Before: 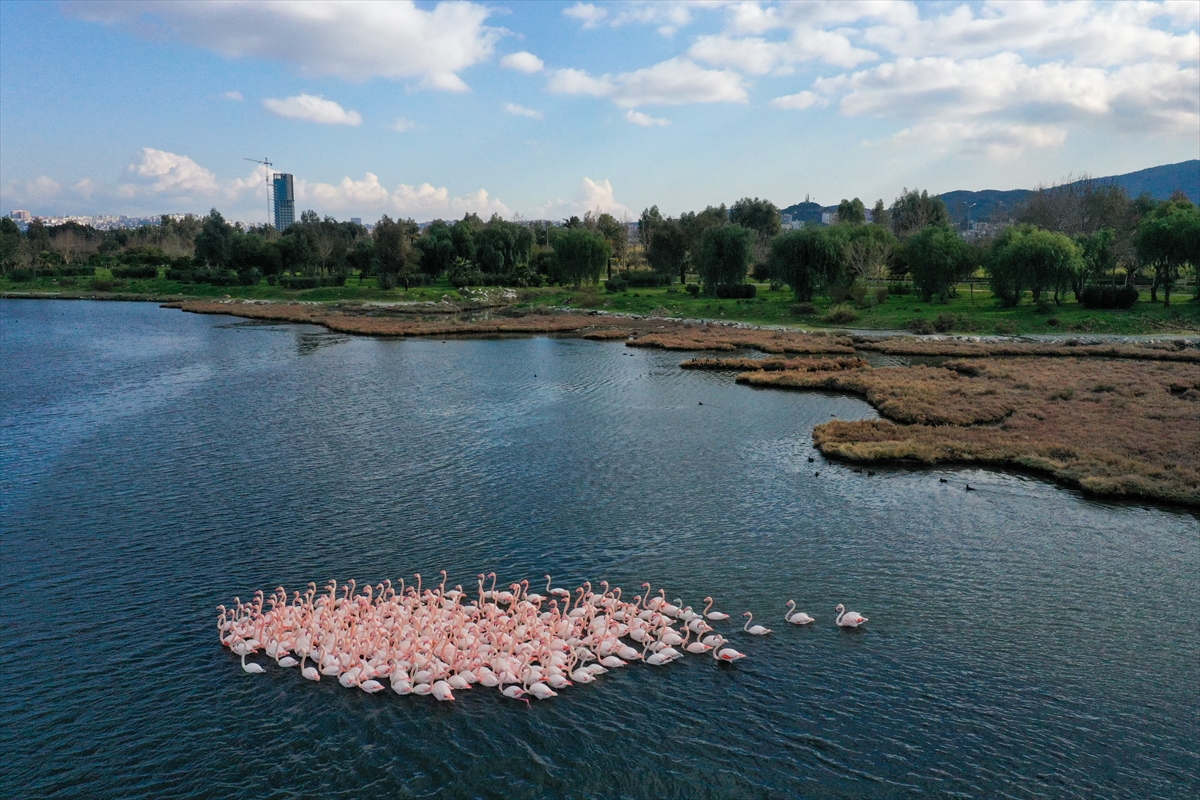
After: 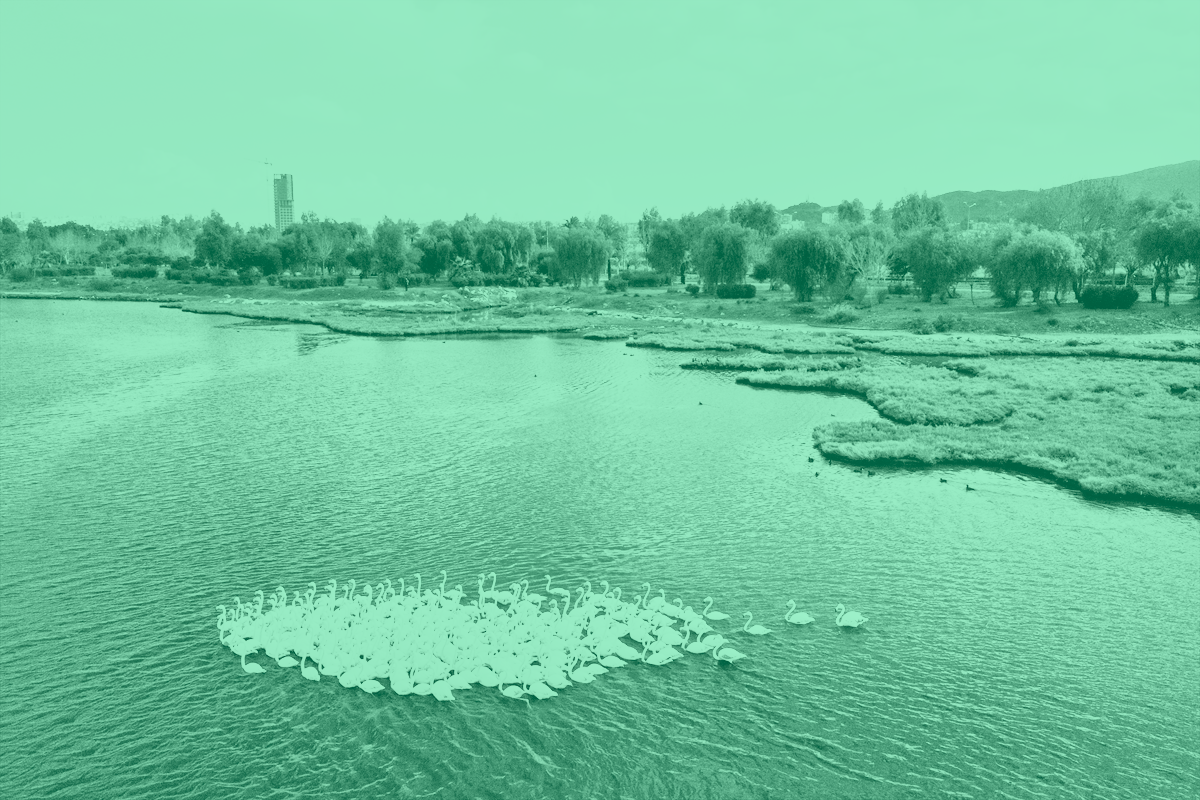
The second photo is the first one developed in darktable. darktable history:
color balance rgb: perceptual saturation grading › global saturation 20%, perceptual saturation grading › highlights -25%, perceptual saturation grading › shadows 50%
base curve: curves: ch0 [(0, 0) (0.012, 0.01) (0.073, 0.168) (0.31, 0.711) (0.645, 0.957) (1, 1)], preserve colors none
local contrast: mode bilateral grid, contrast 20, coarseness 50, detail 148%, midtone range 0.2
colorize: hue 147.6°, saturation 65%, lightness 21.64%
exposure: black level correction 0, exposure 1.379 EV, compensate exposure bias true, compensate highlight preservation false
color correction: highlights a* 17.88, highlights b* 18.79
